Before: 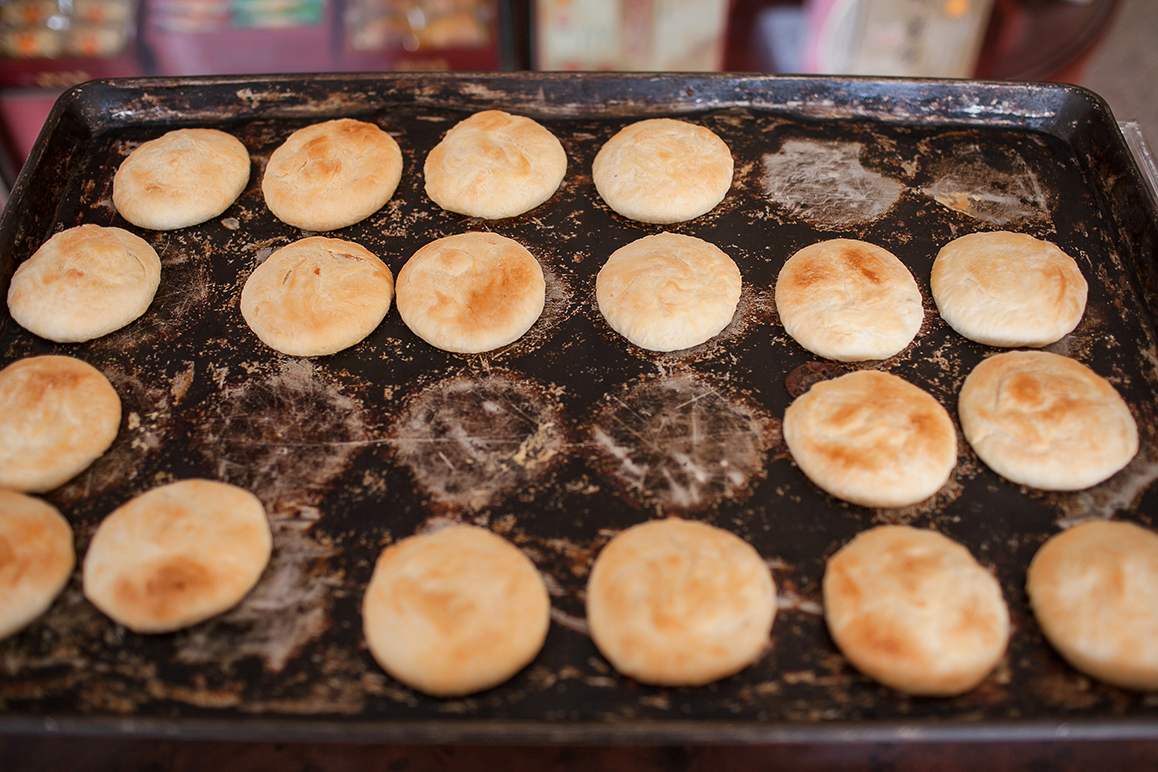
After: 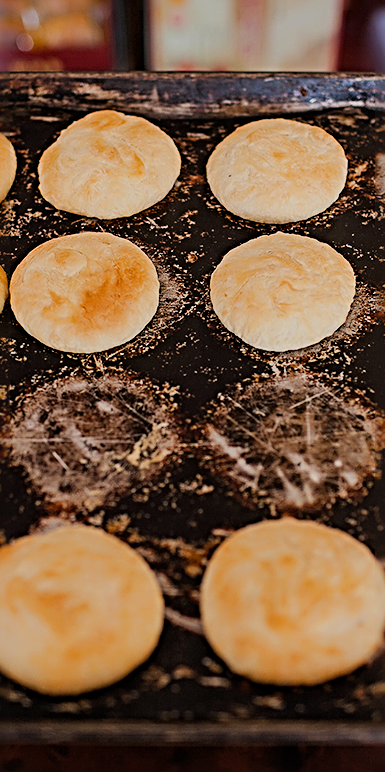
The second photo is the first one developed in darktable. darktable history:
color balance rgb: perceptual saturation grading › global saturation 20%, global vibrance 20%
filmic rgb: black relative exposure -7.65 EV, white relative exposure 4.56 EV, hardness 3.61
crop: left 33.36%, right 33.36%
sharpen: radius 3.69, amount 0.928
